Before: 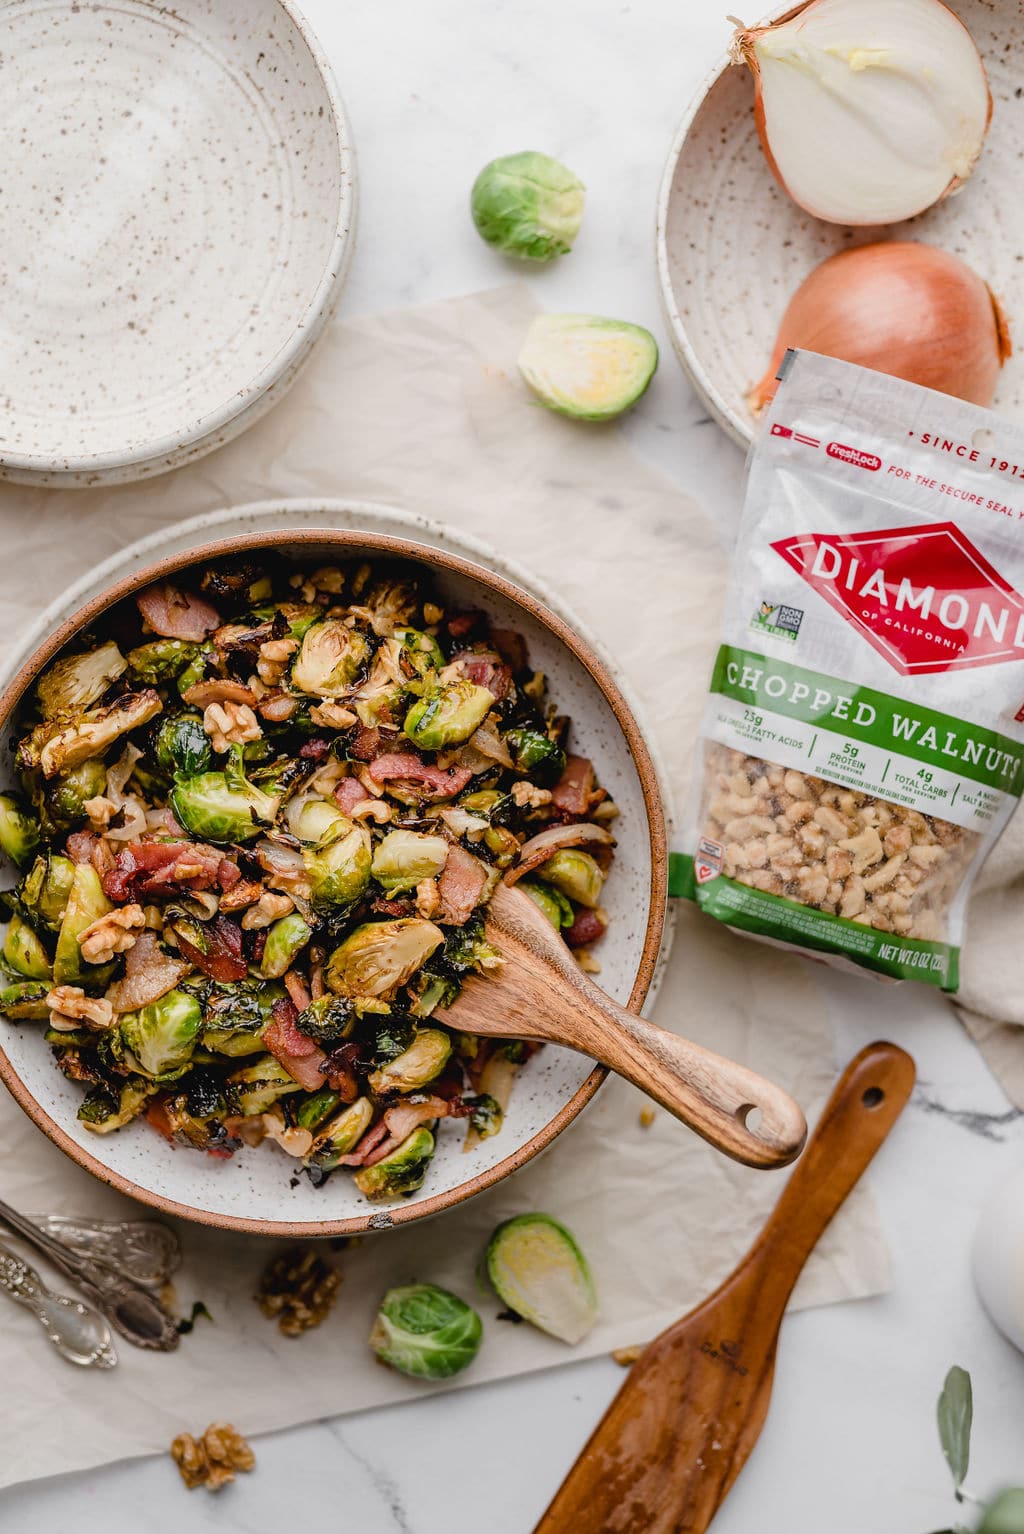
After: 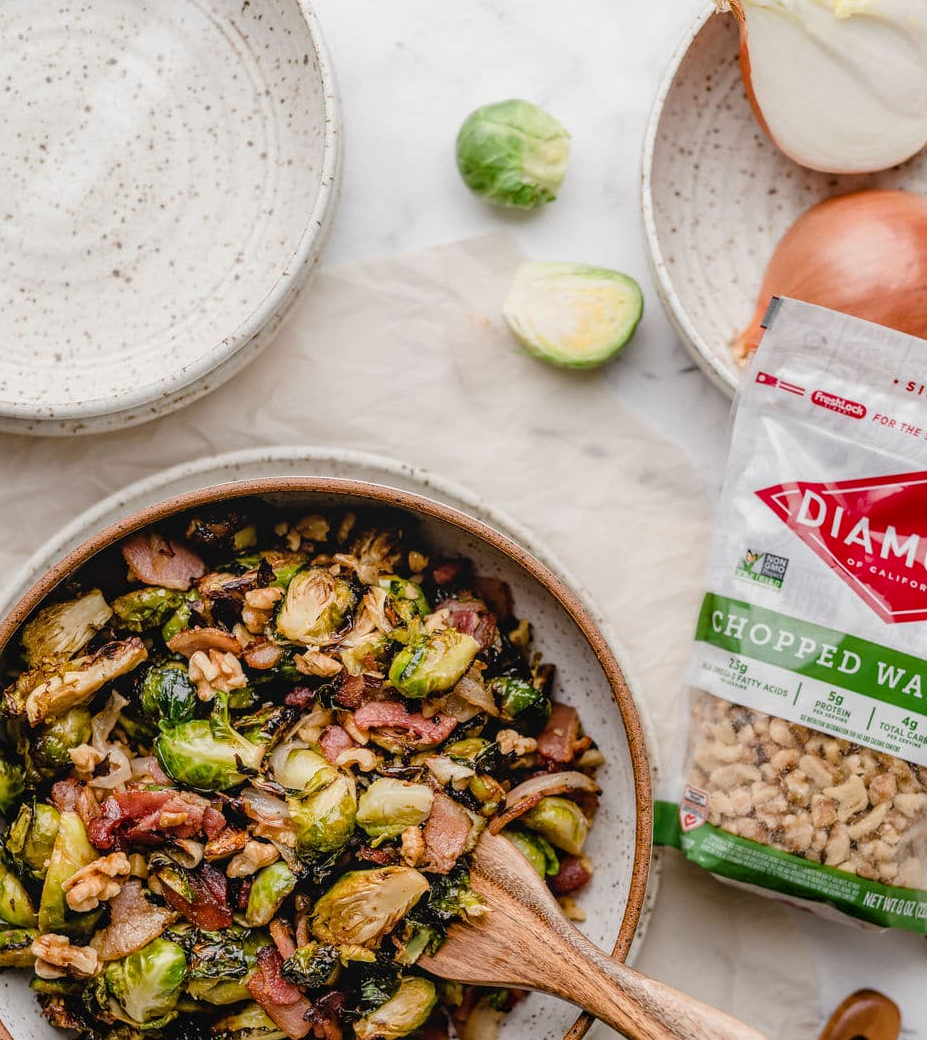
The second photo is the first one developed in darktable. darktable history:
crop: left 1.509%, top 3.452%, right 7.696%, bottom 28.452%
local contrast: detail 117%
